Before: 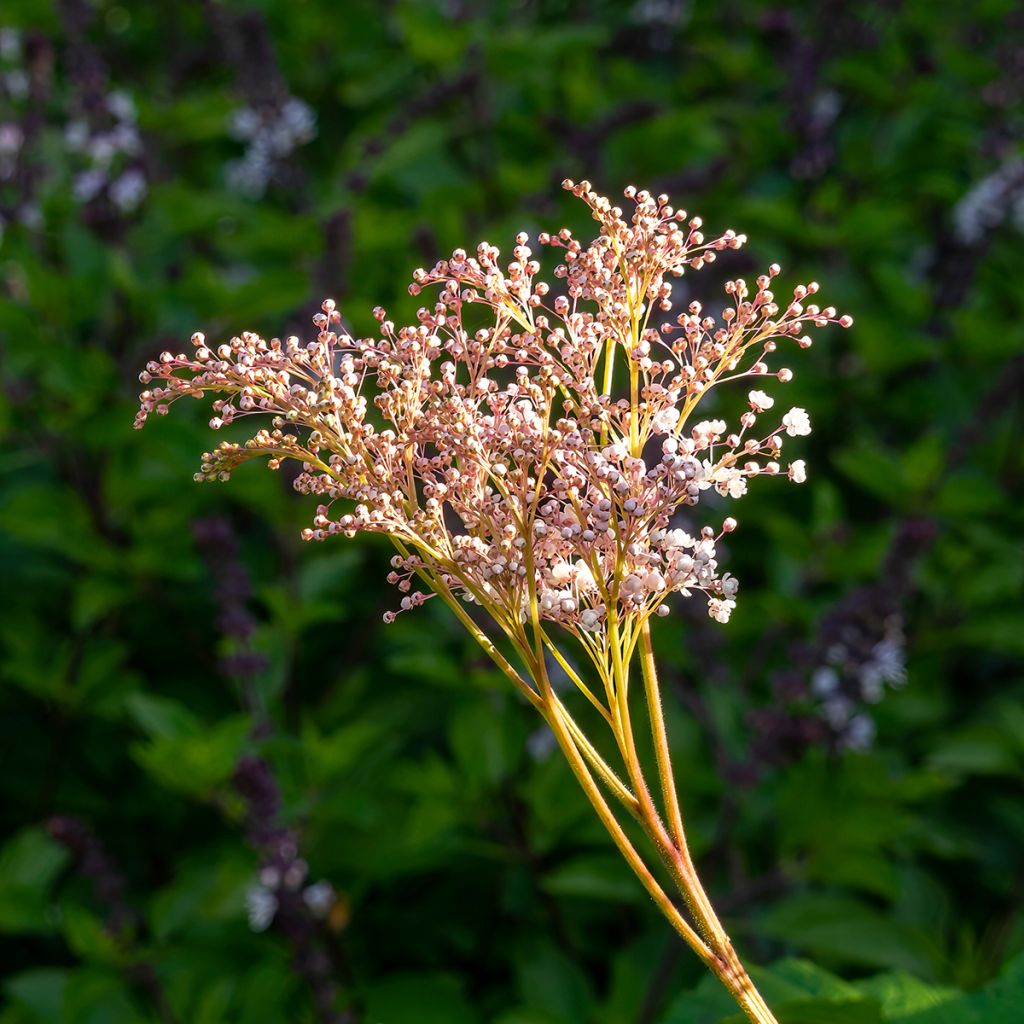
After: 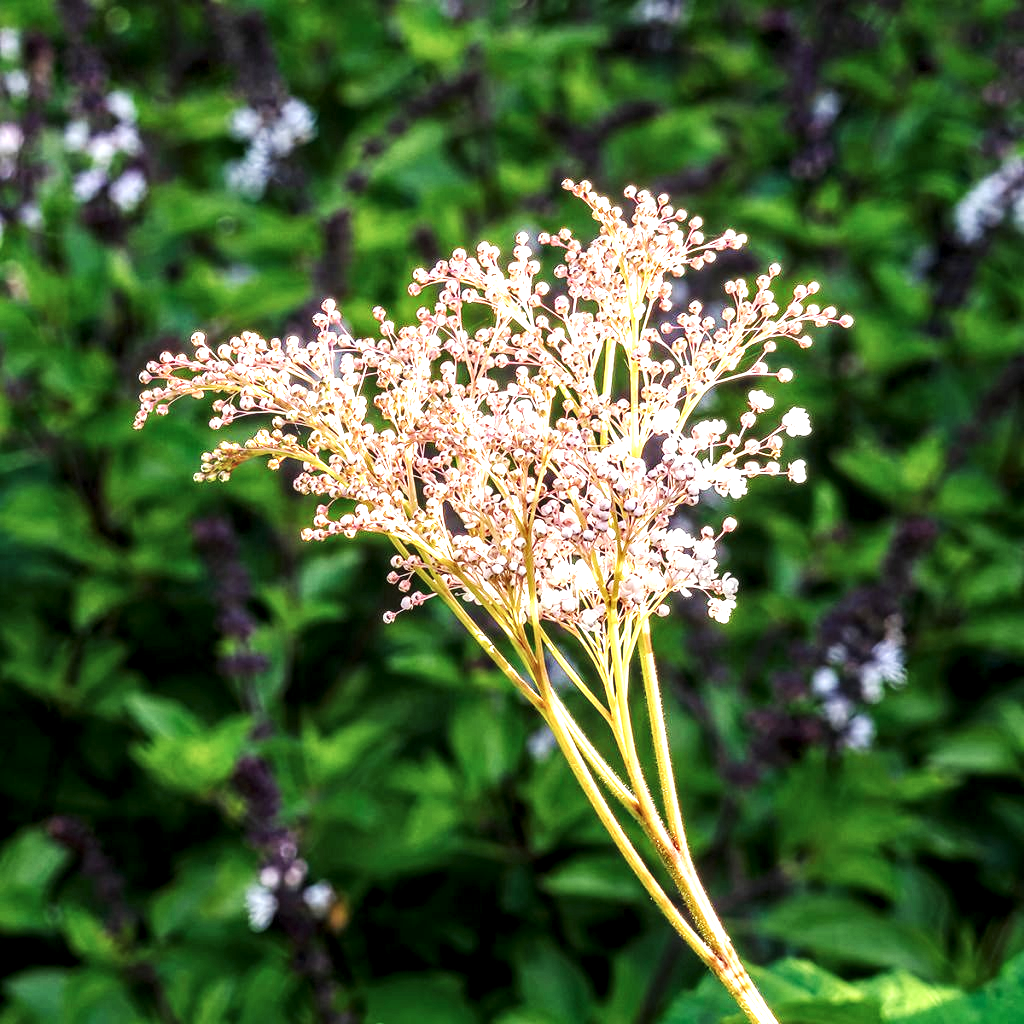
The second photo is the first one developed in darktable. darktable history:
local contrast: highlights 80%, shadows 58%, detail 174%, midtone range 0.606
base curve: curves: ch0 [(0, 0.007) (0.028, 0.063) (0.121, 0.311) (0.46, 0.743) (0.859, 0.957) (1, 1)], preserve colors none
tone equalizer: on, module defaults
